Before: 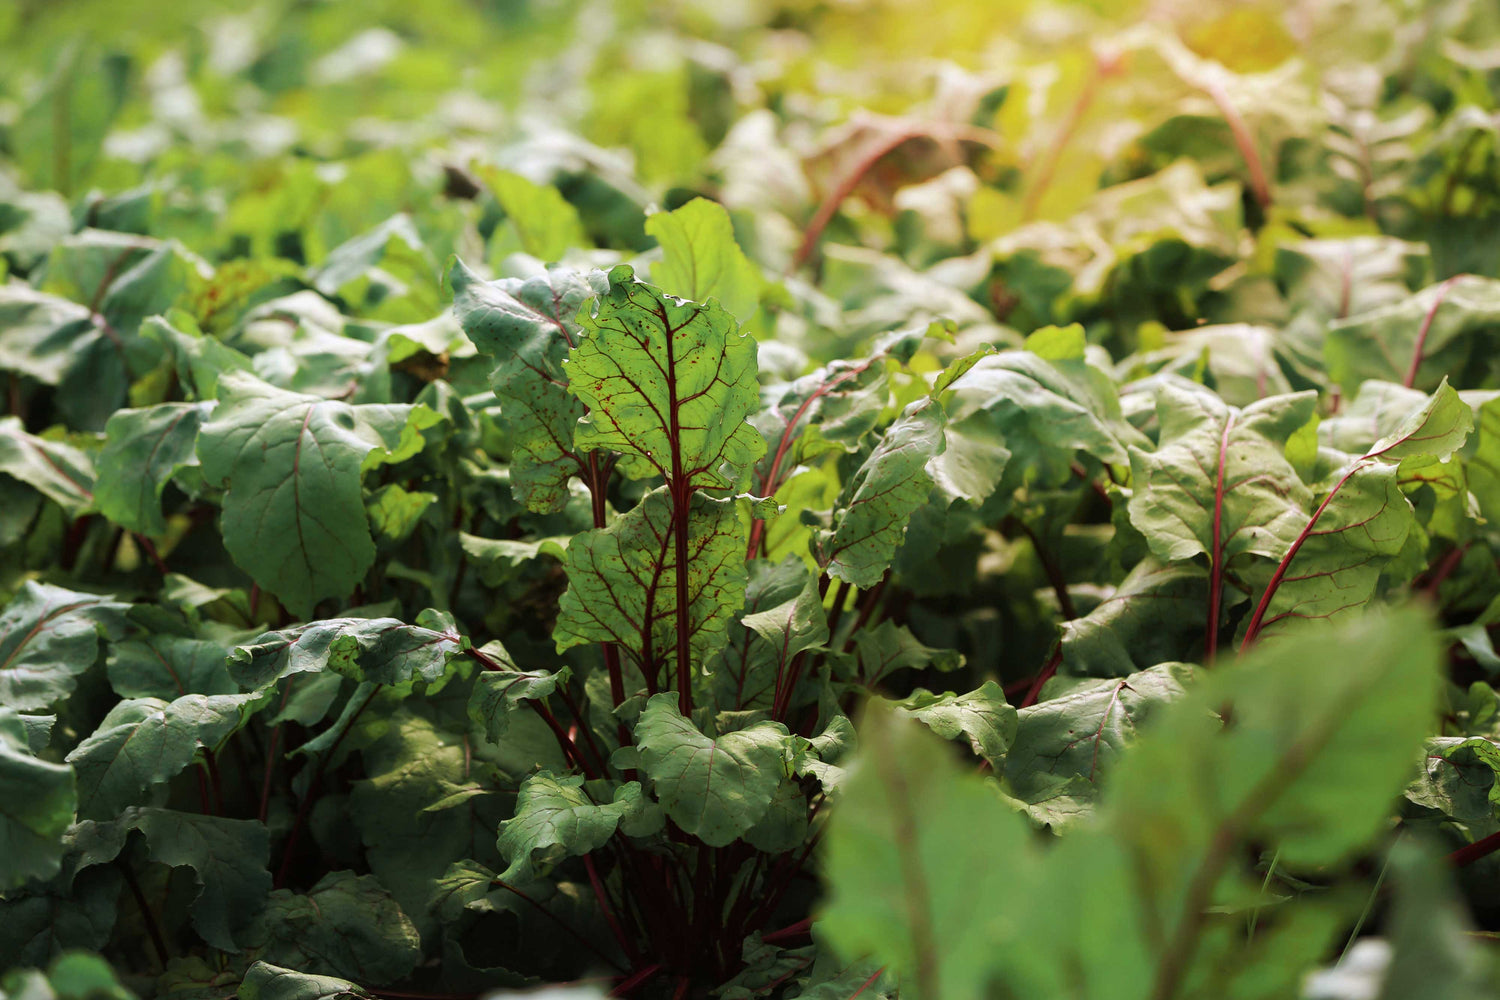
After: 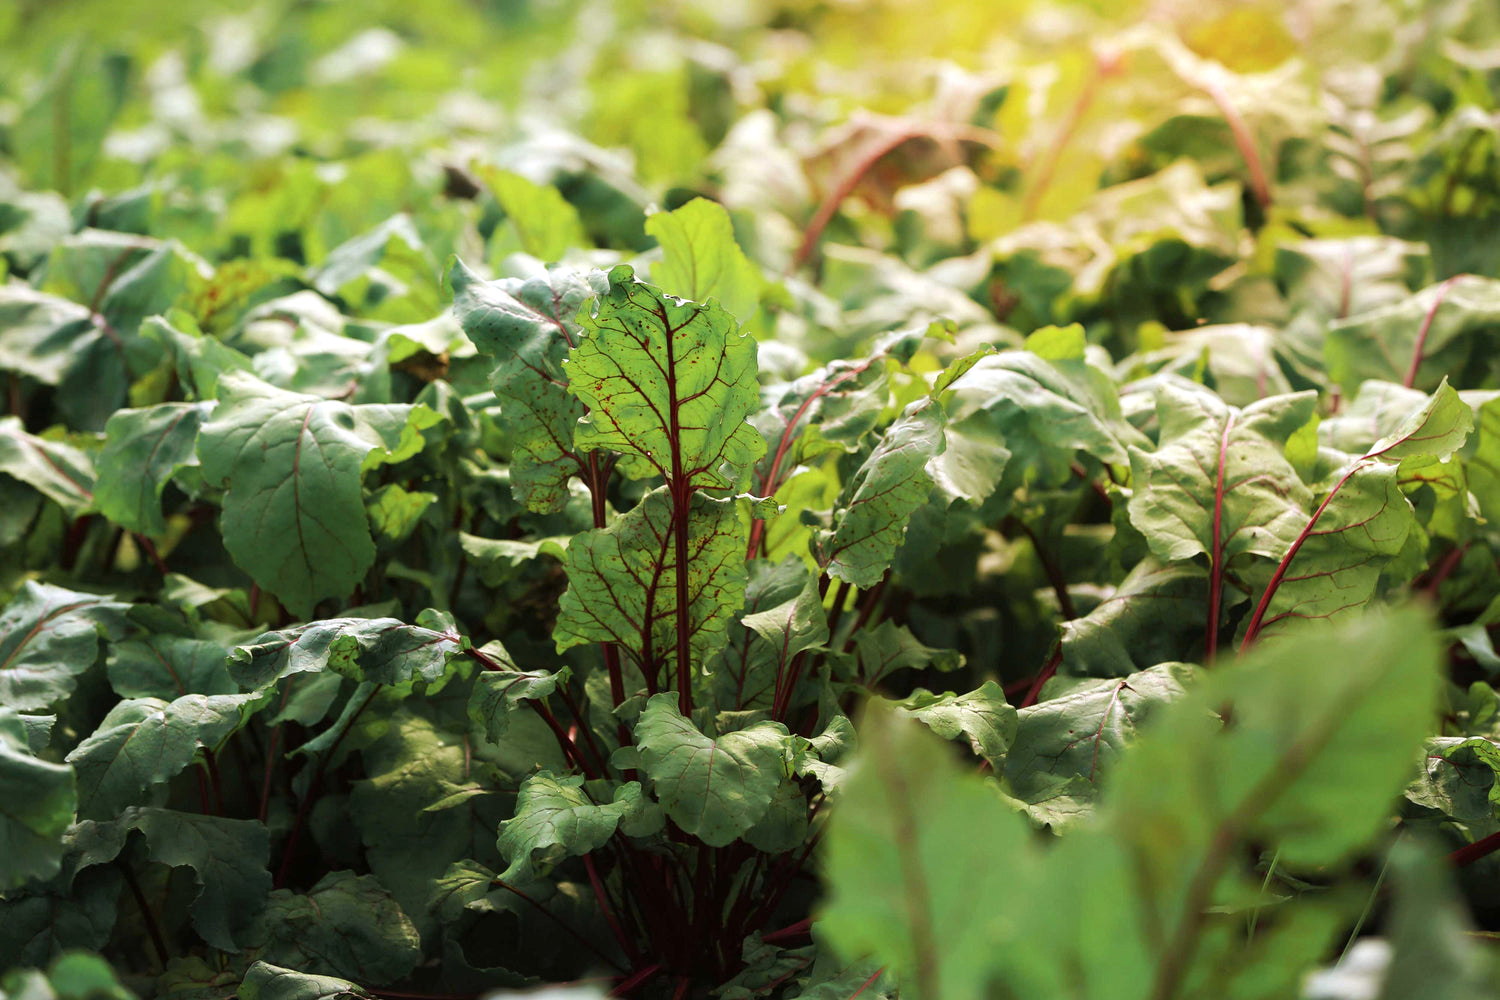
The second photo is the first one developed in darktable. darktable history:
exposure: exposure 0.227 EV, compensate highlight preservation false
